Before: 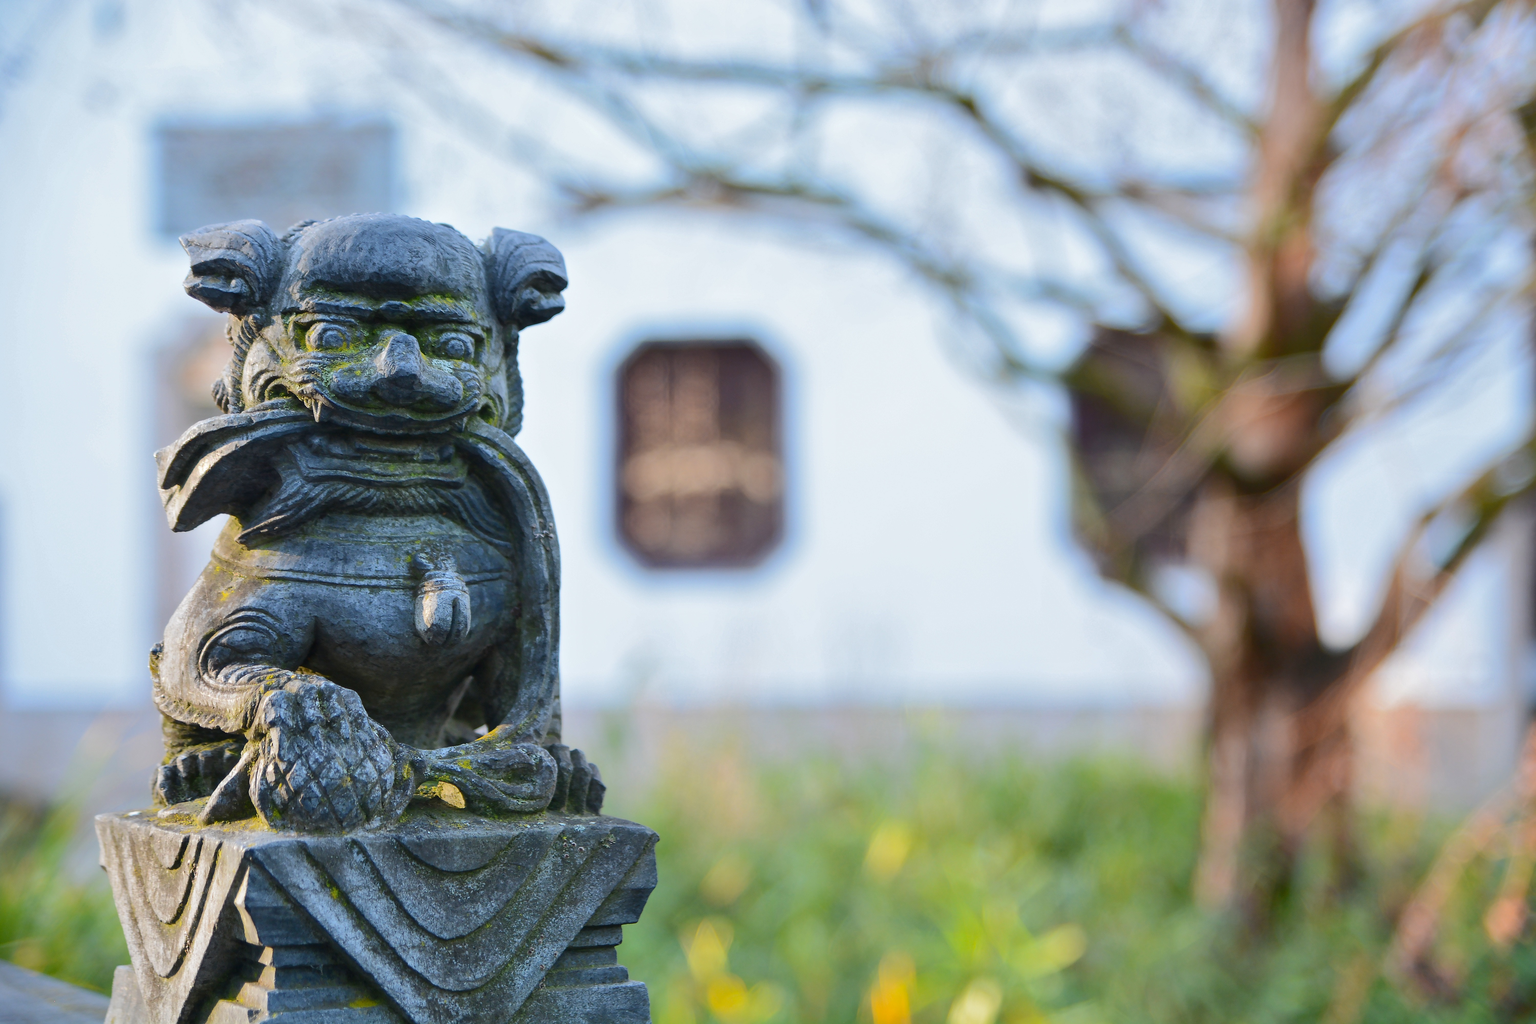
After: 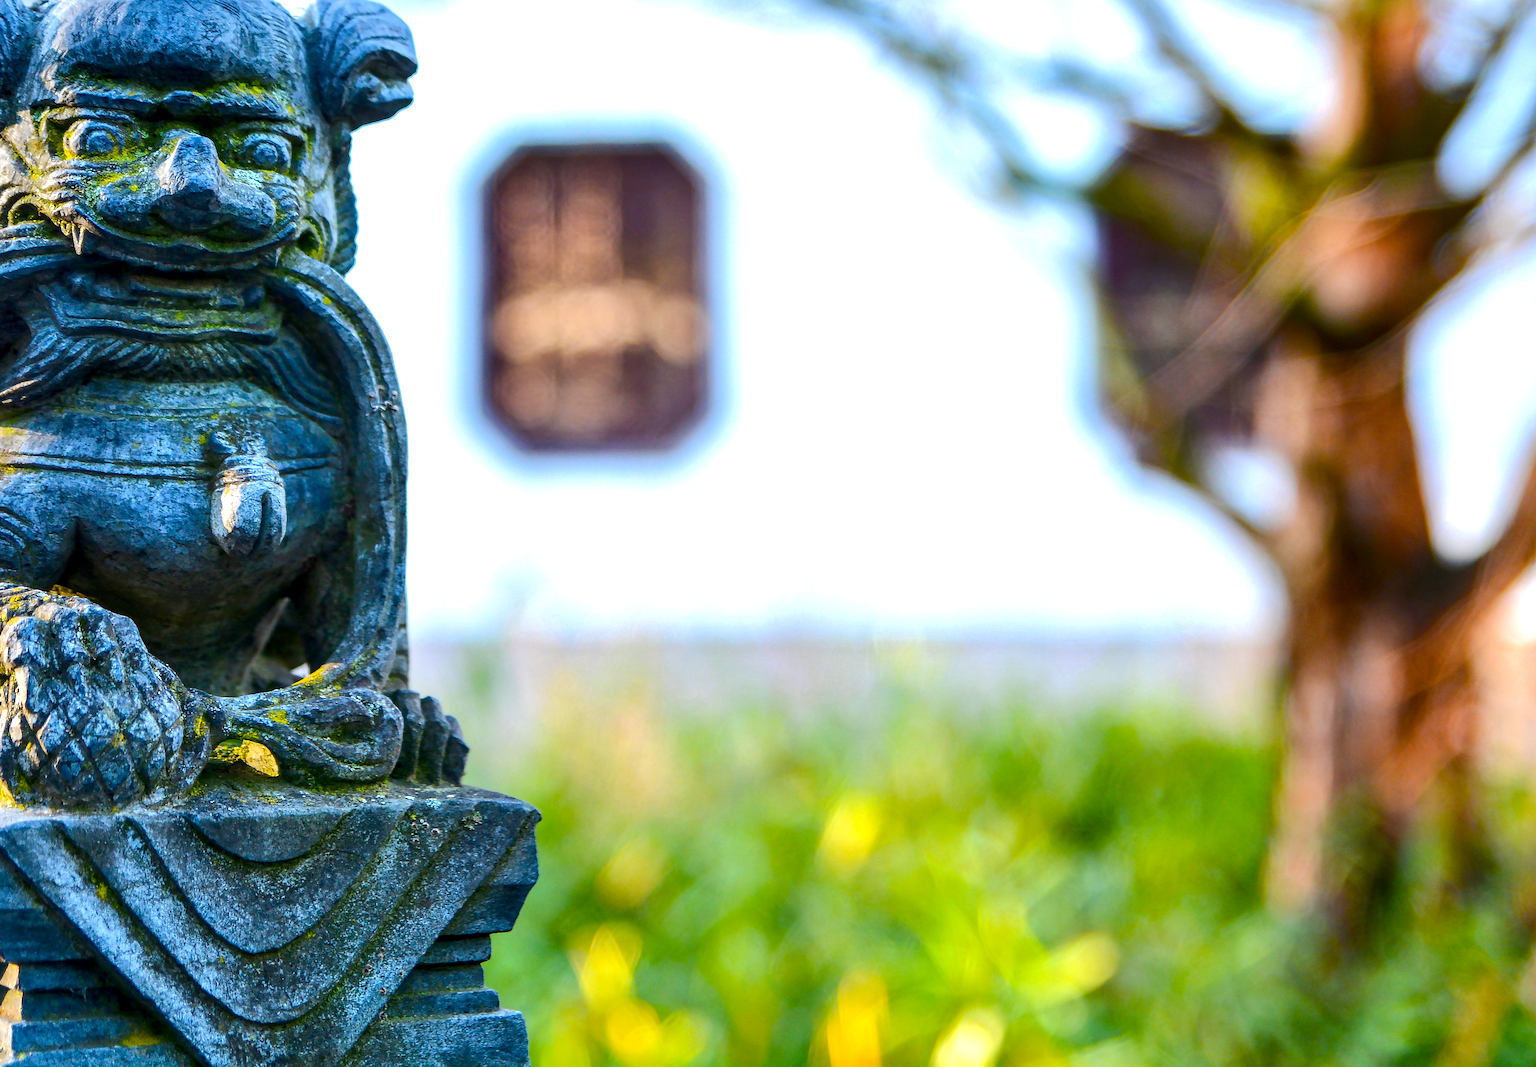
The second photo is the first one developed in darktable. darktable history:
local contrast: highlights 35%, detail 135%
crop: left 16.871%, top 22.857%, right 9.116%
color balance rgb: global offset › luminance -0.37%, perceptual saturation grading › highlights -17.77%, perceptual saturation grading › mid-tones 33.1%, perceptual saturation grading › shadows 50.52%, perceptual brilliance grading › highlights 20%, perceptual brilliance grading › mid-tones 20%, perceptual brilliance grading › shadows -20%, global vibrance 50%
